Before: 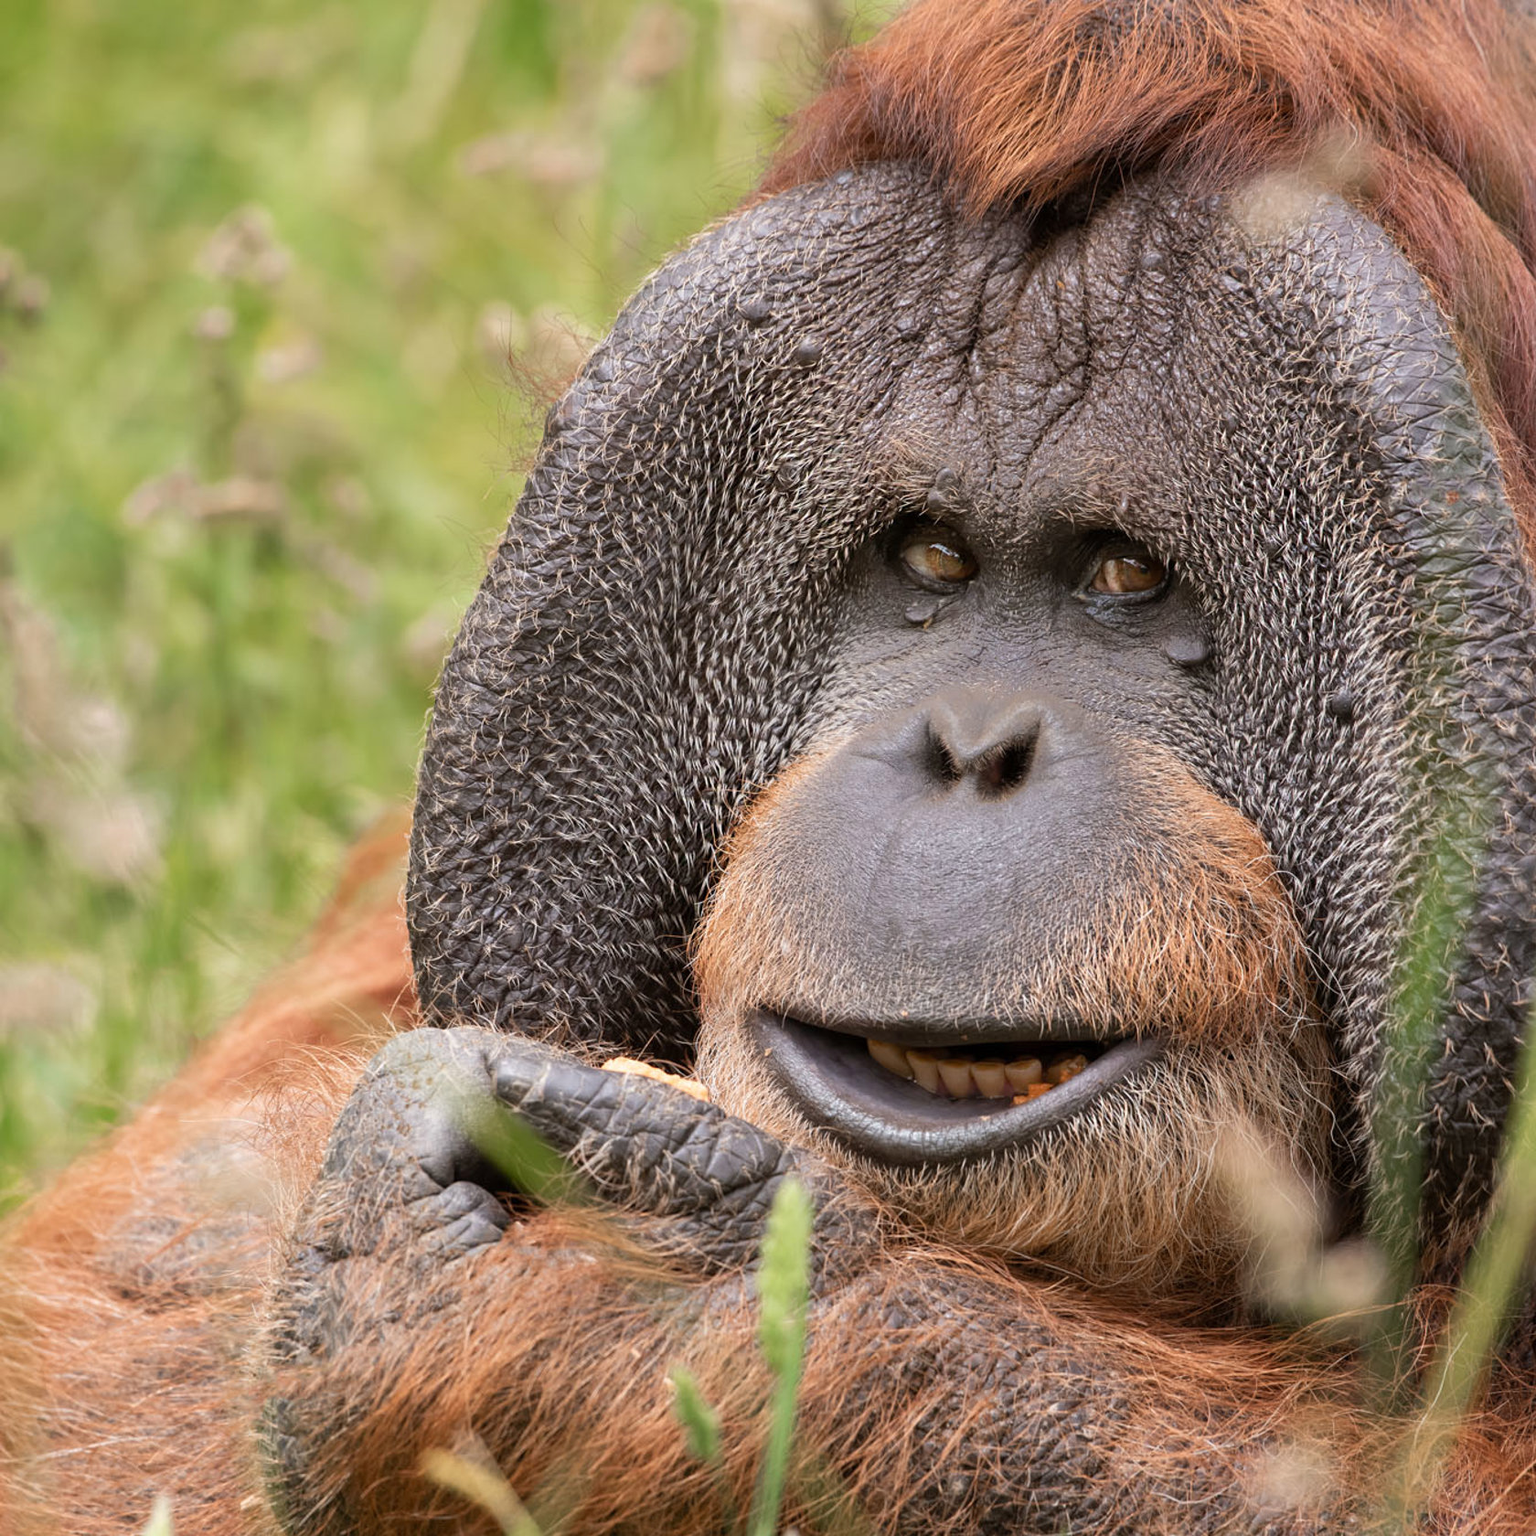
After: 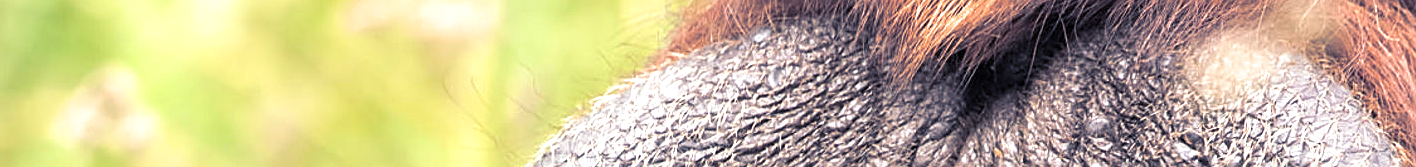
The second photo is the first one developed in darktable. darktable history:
sharpen: on, module defaults
exposure: exposure 1 EV, compensate highlight preservation false
split-toning: shadows › hue 230.4°
crop and rotate: left 9.644%, top 9.491%, right 6.021%, bottom 80.509%
